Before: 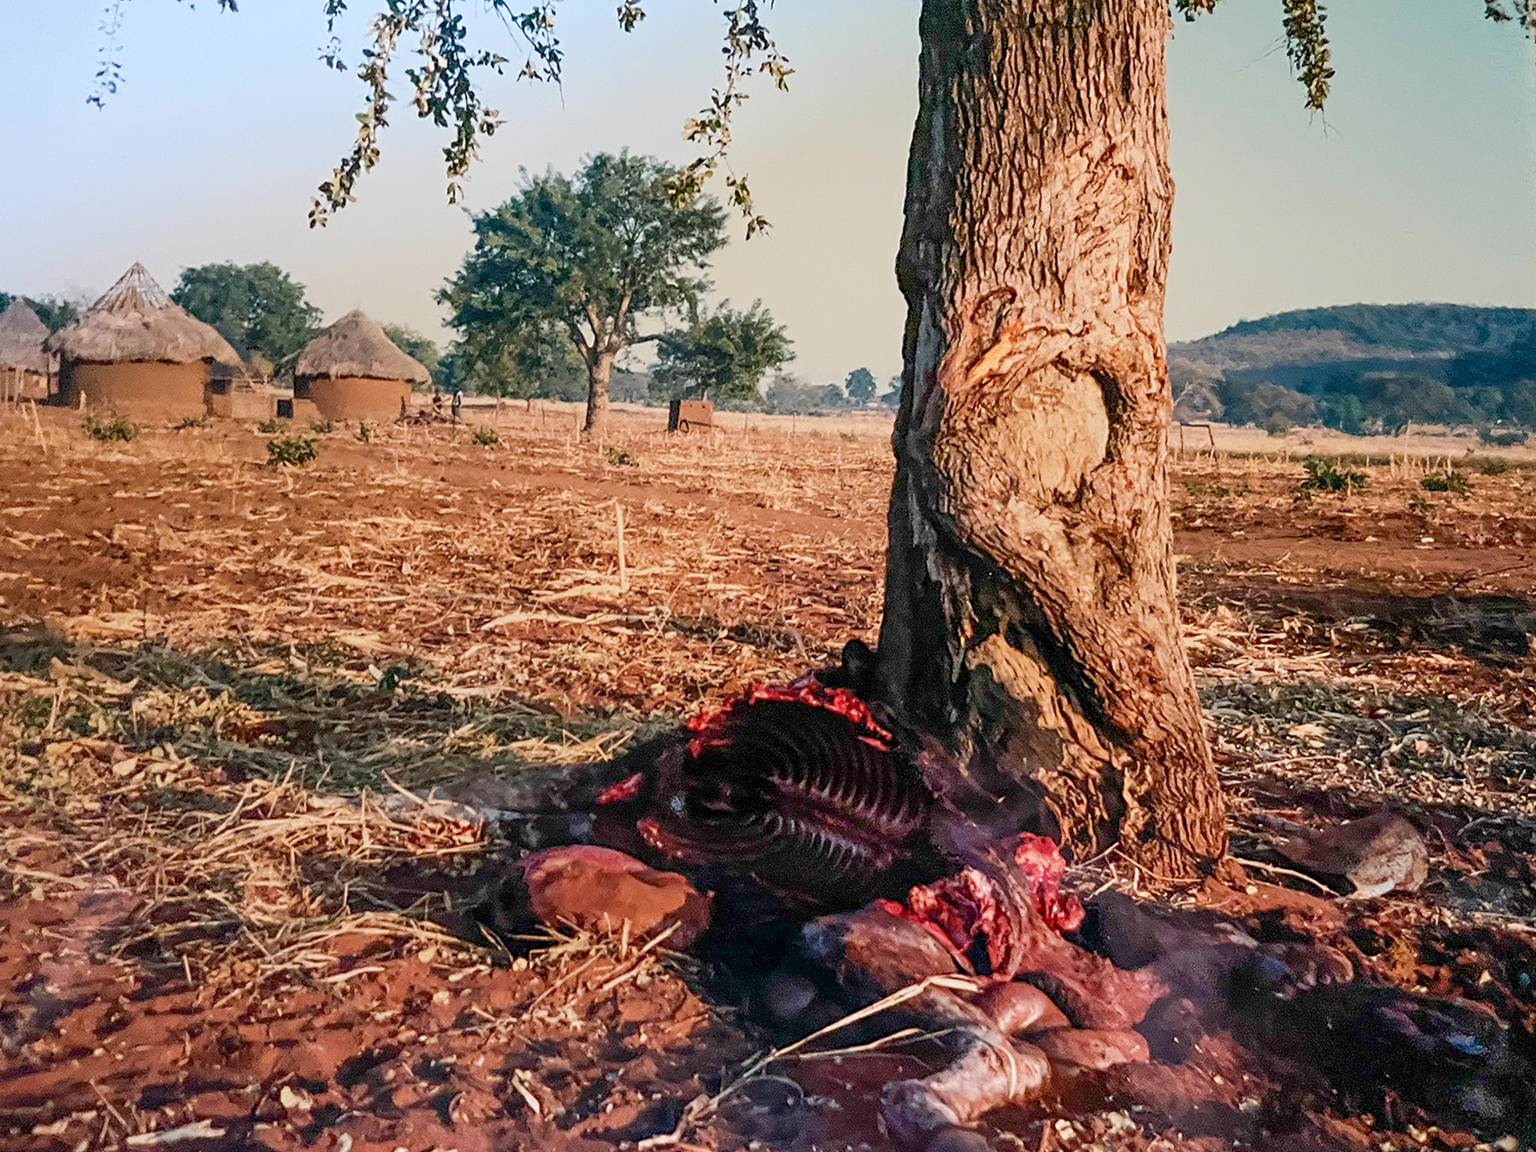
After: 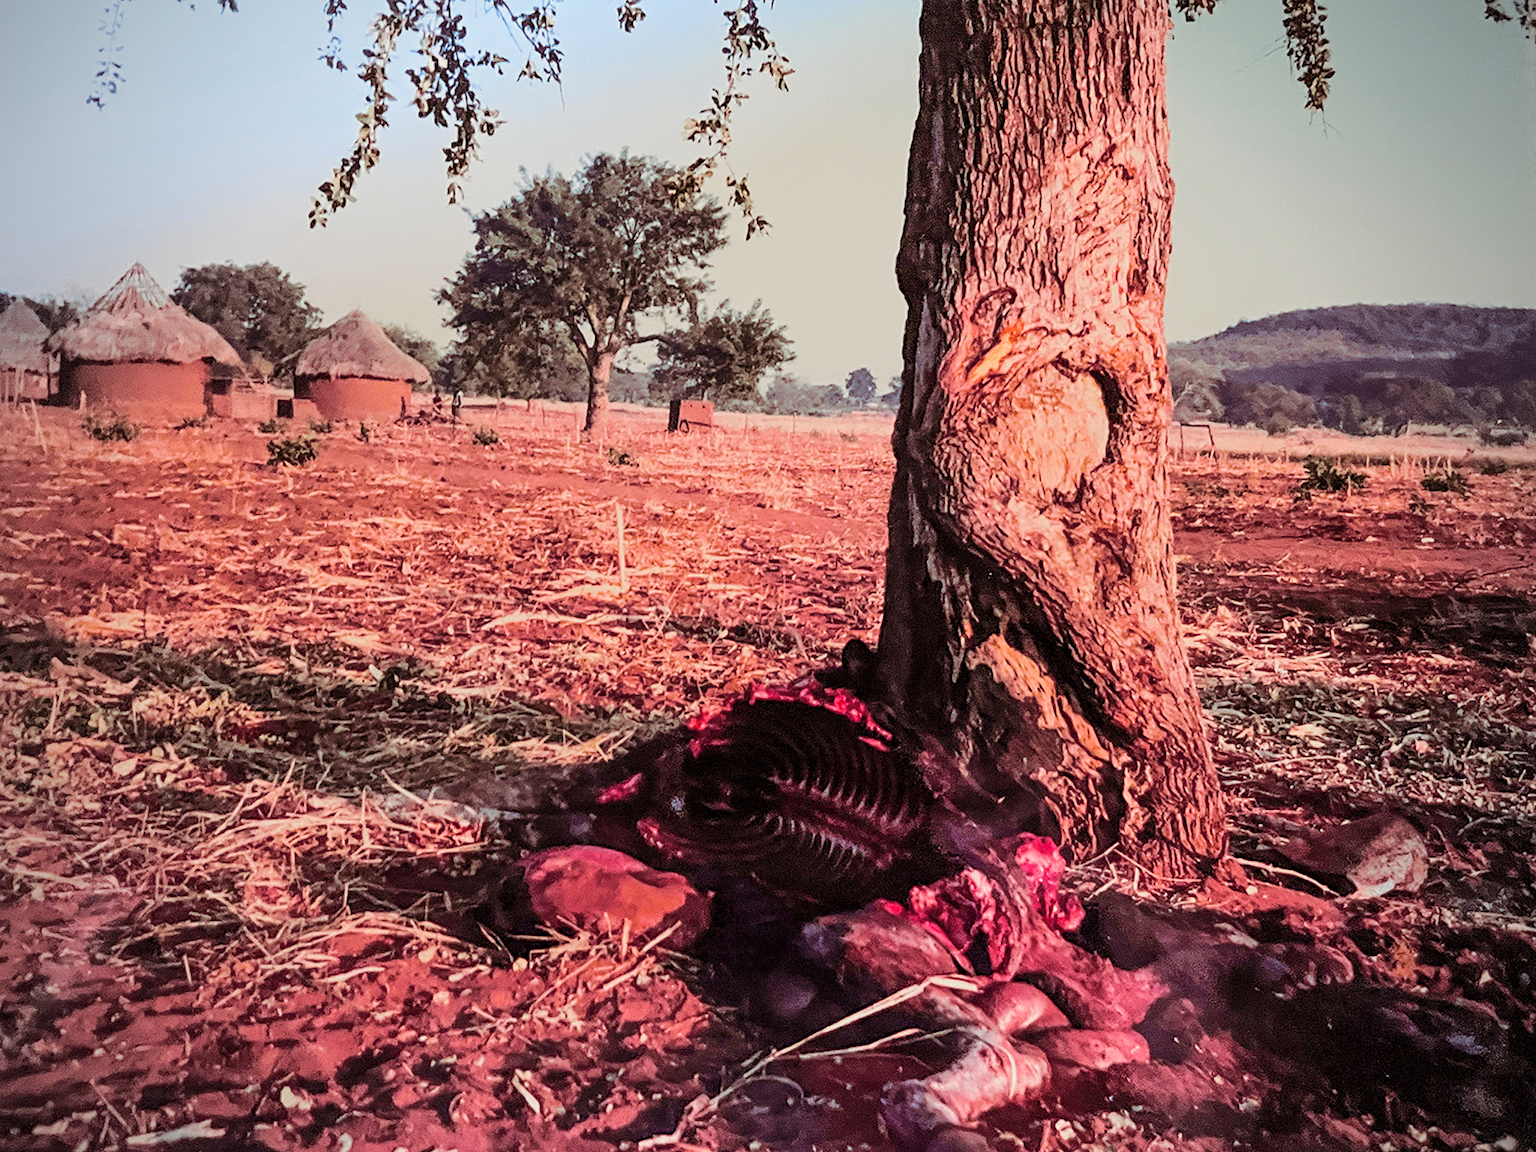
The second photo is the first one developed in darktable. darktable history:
split-toning: on, module defaults
tone curve: curves: ch0 [(0, 0) (0.23, 0.189) (0.486, 0.52) (0.822, 0.825) (0.994, 0.955)]; ch1 [(0, 0) (0.226, 0.261) (0.379, 0.442) (0.469, 0.468) (0.495, 0.498) (0.514, 0.509) (0.561, 0.603) (0.59, 0.656) (1, 1)]; ch2 [(0, 0) (0.269, 0.299) (0.459, 0.43) (0.498, 0.5) (0.523, 0.52) (0.586, 0.569) (0.635, 0.617) (0.659, 0.681) (0.718, 0.764) (1, 1)], color space Lab, independent channels, preserve colors none
color zones: curves: ch0 [(0, 0.5) (0.143, 0.5) (0.286, 0.5) (0.429, 0.5) (0.571, 0.5) (0.714, 0.476) (0.857, 0.5) (1, 0.5)]; ch2 [(0, 0.5) (0.143, 0.5) (0.286, 0.5) (0.429, 0.5) (0.571, 0.5) (0.714, 0.487) (0.857, 0.5) (1, 0.5)]
vignetting: unbound false
